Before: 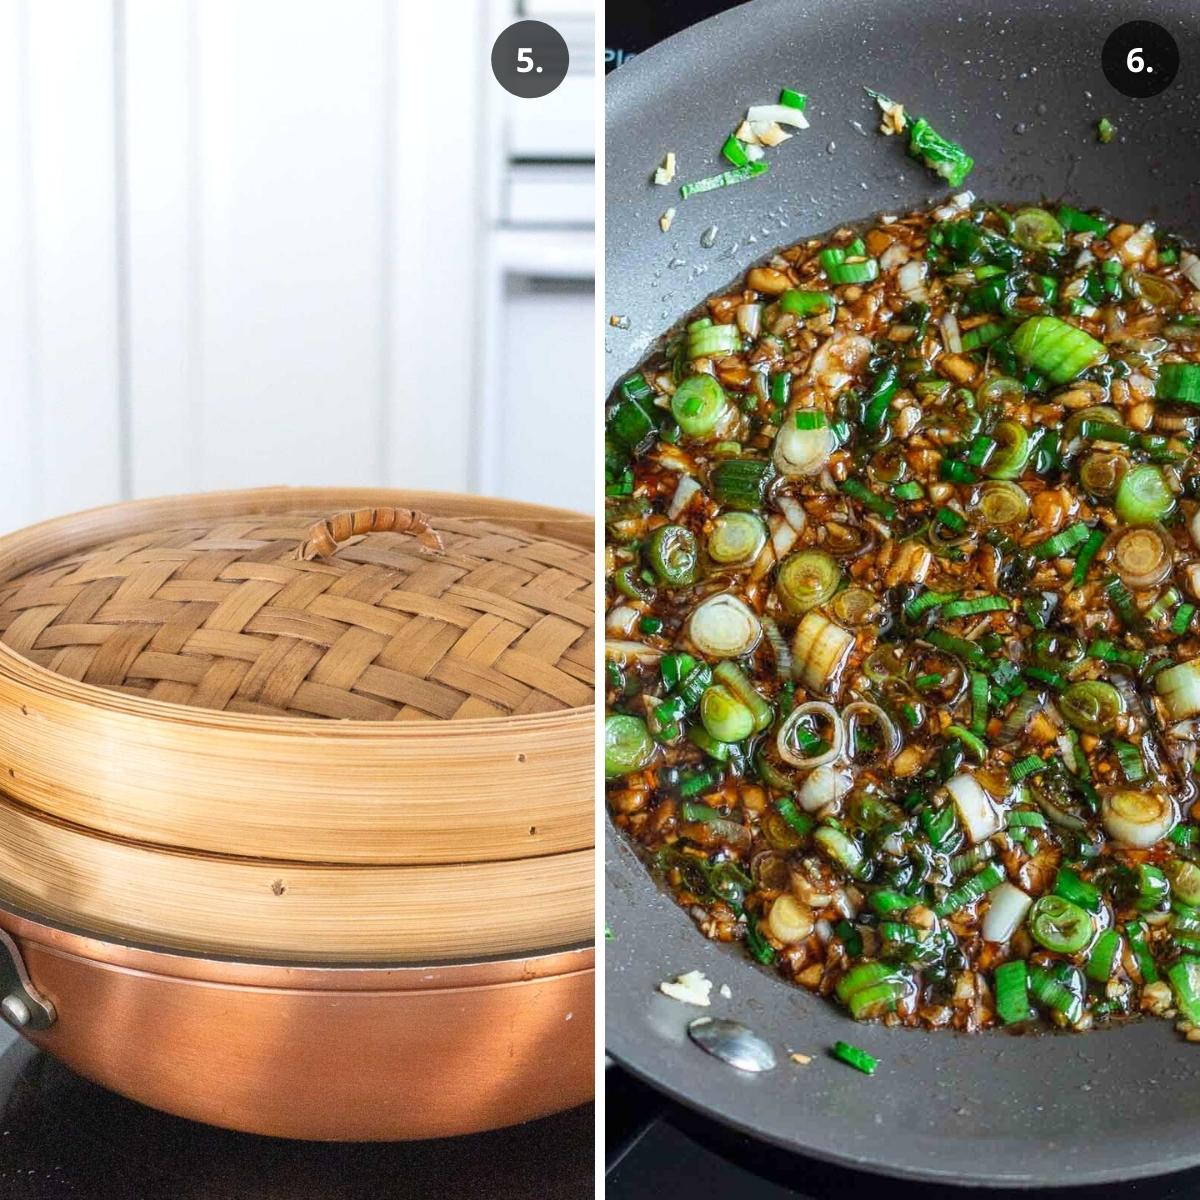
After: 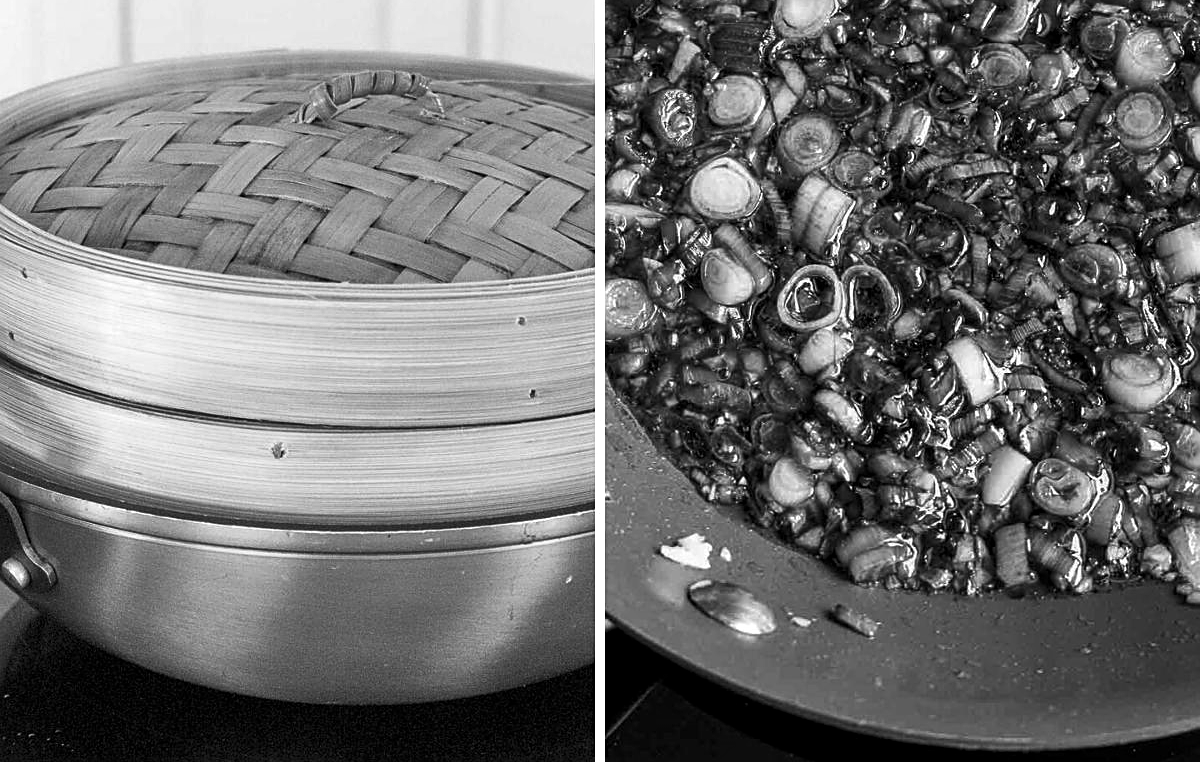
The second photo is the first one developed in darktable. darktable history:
sharpen: on, module defaults
crop and rotate: top 36.435%
levels: levels [0.029, 0.545, 0.971]
monochrome: a 32, b 64, size 2.3
